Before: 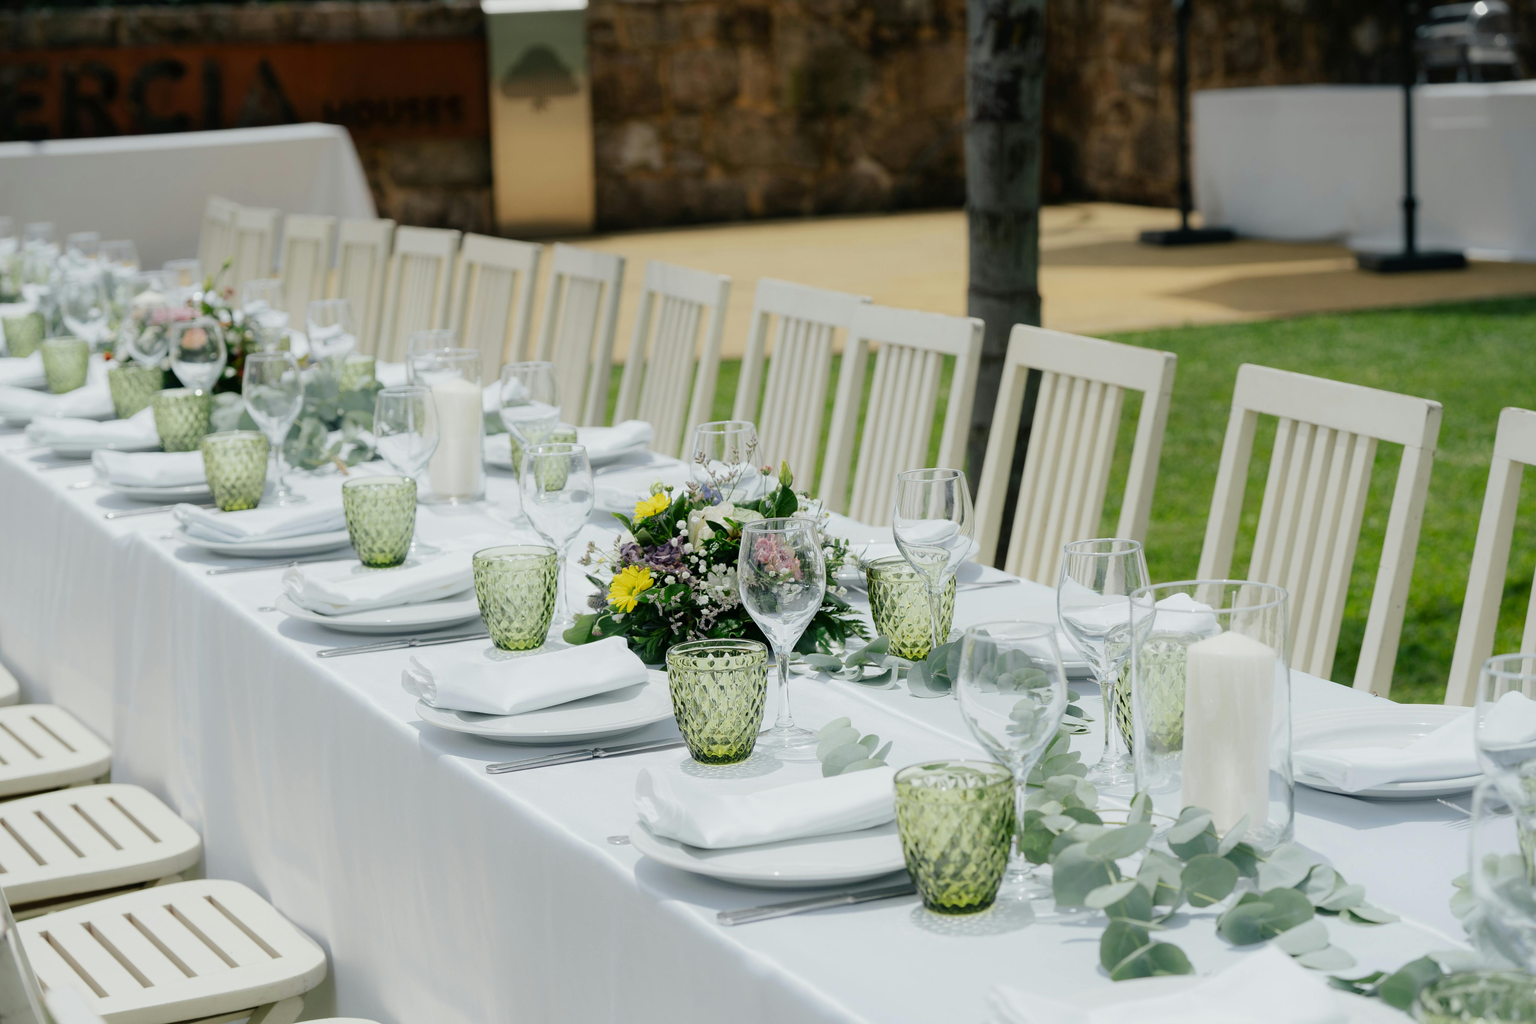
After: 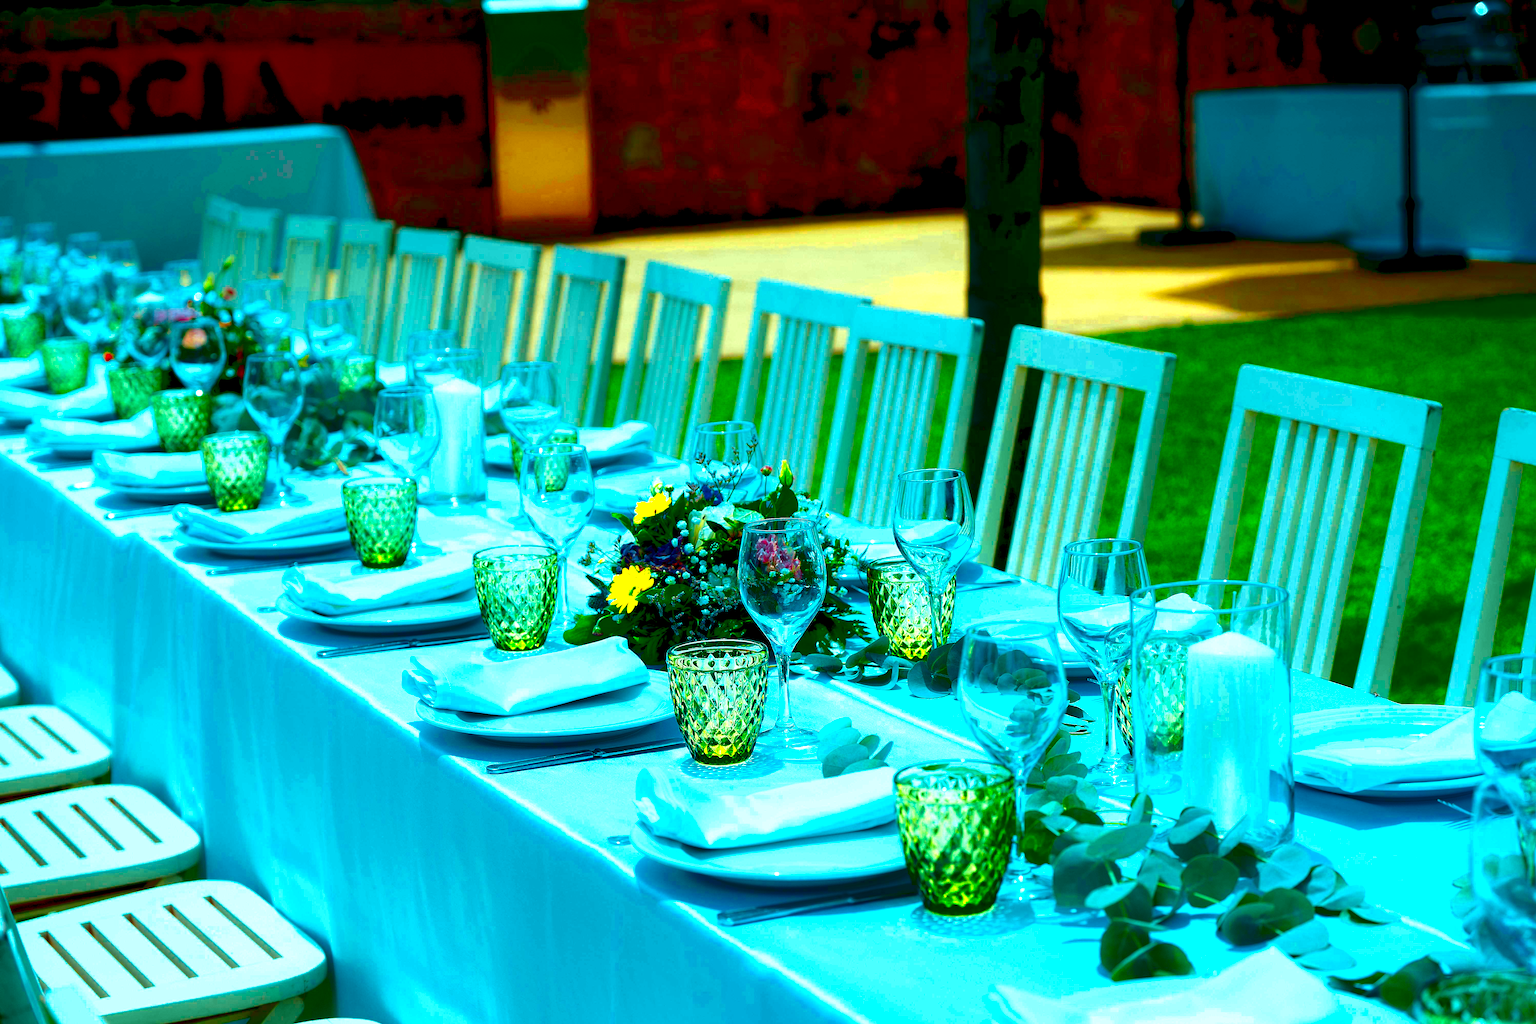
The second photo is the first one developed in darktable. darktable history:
contrast brightness saturation: brightness -0.994, saturation 0.985
exposure: black level correction 0.01, exposure 0.119 EV, compensate exposure bias true, compensate highlight preservation false
color calibration: output R [1.422, -0.35, -0.252, 0], output G [-0.238, 1.259, -0.084, 0], output B [-0.081, -0.196, 1.58, 0], output brightness [0.49, 0.671, -0.57, 0], illuminant same as pipeline (D50), adaptation XYZ, x 0.346, y 0.358, temperature 5019.7 K
sharpen: radius 1.431, amount 0.398, threshold 1.455
velvia: on, module defaults
